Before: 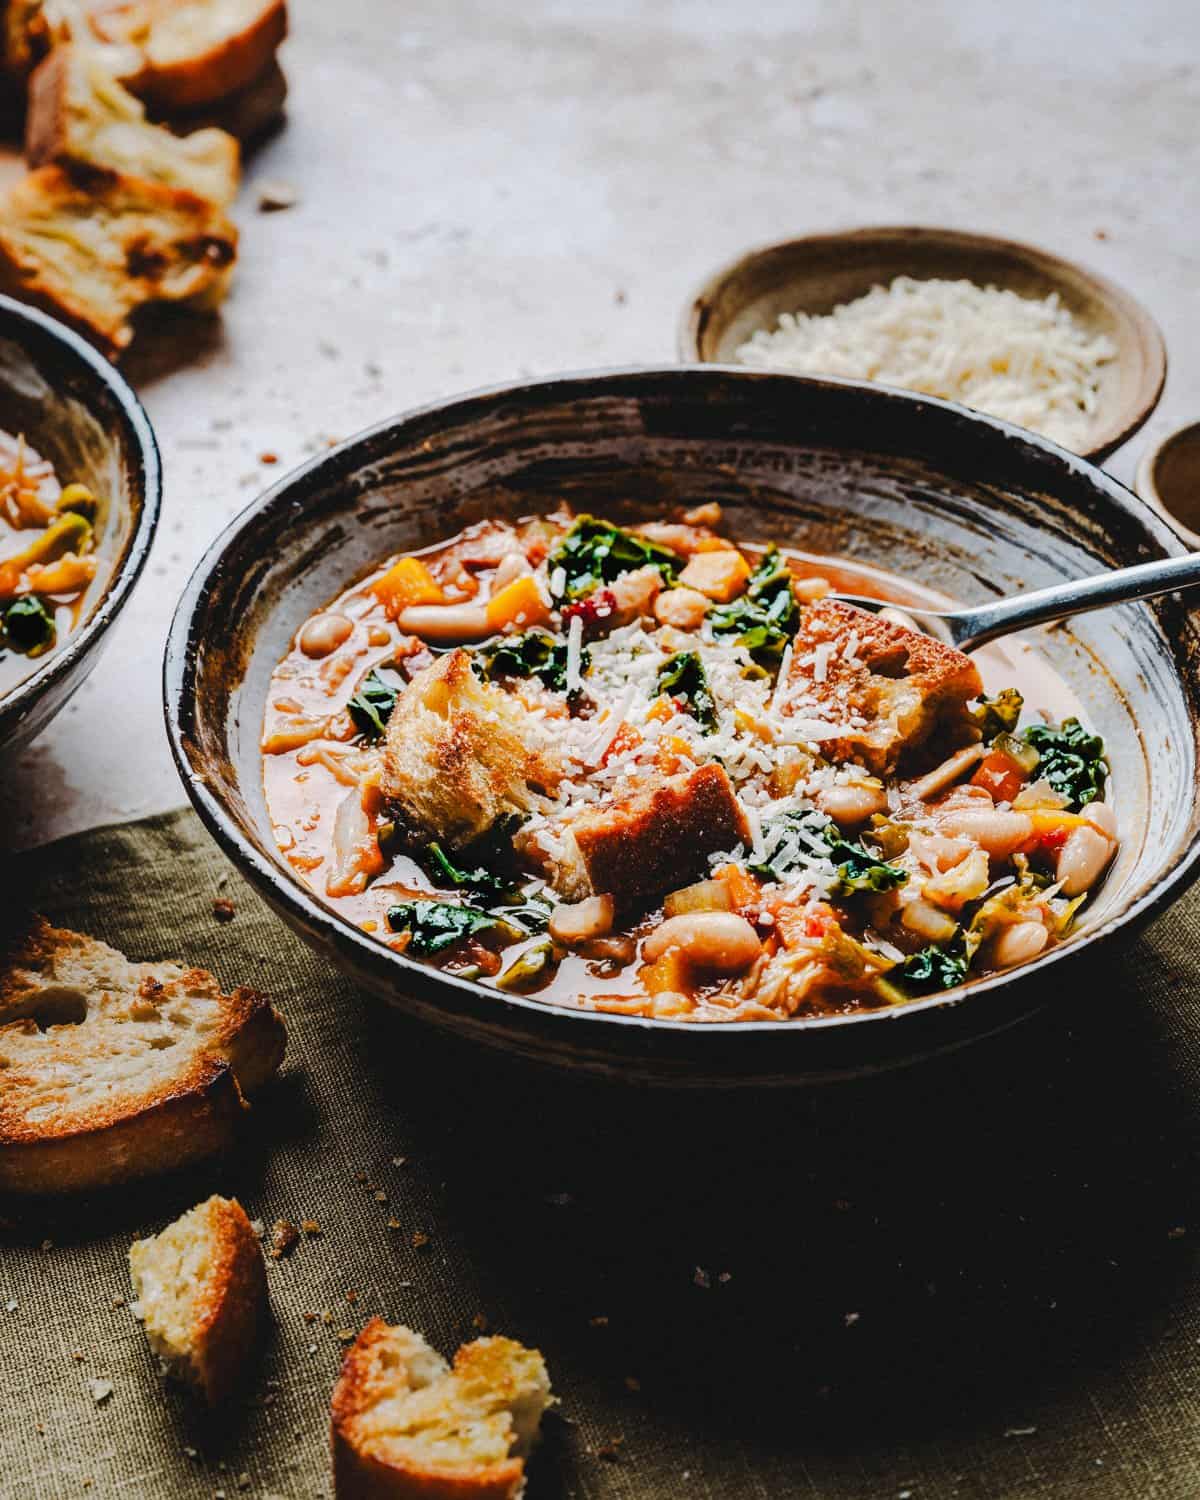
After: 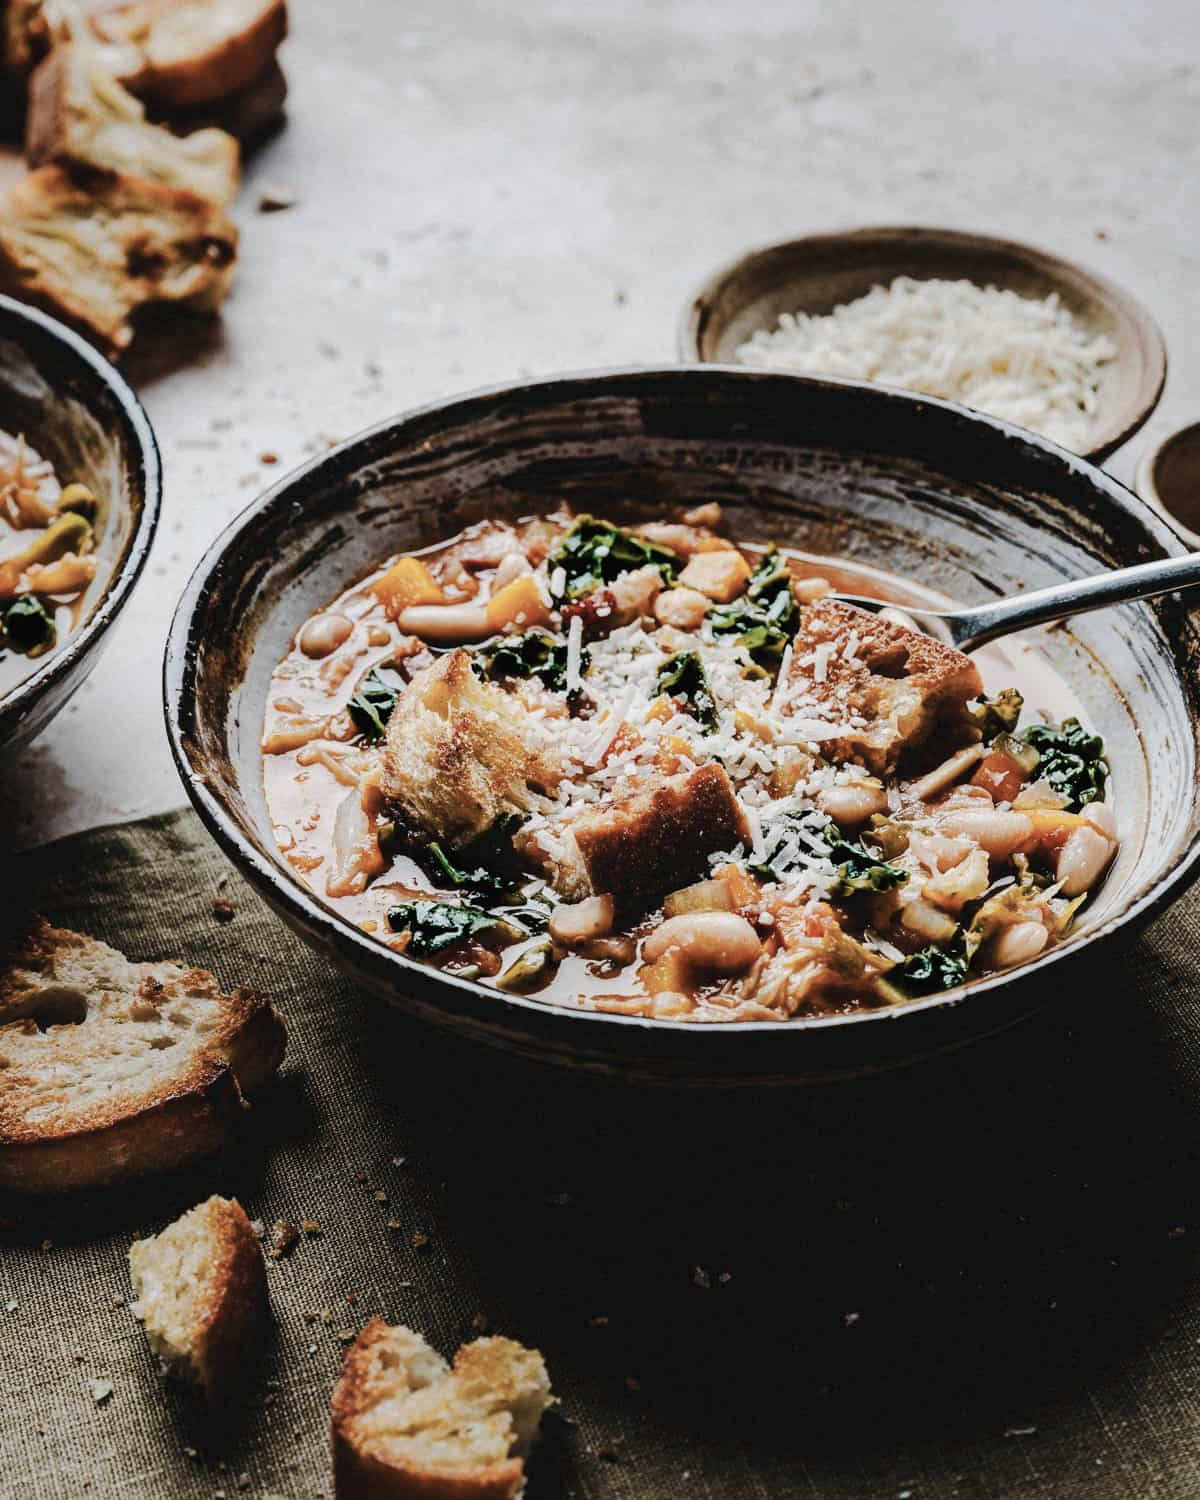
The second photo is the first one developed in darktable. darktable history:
exposure: exposure -0.116 EV, compensate exposure bias true, compensate highlight preservation false
contrast brightness saturation: contrast 0.1, saturation -0.36
